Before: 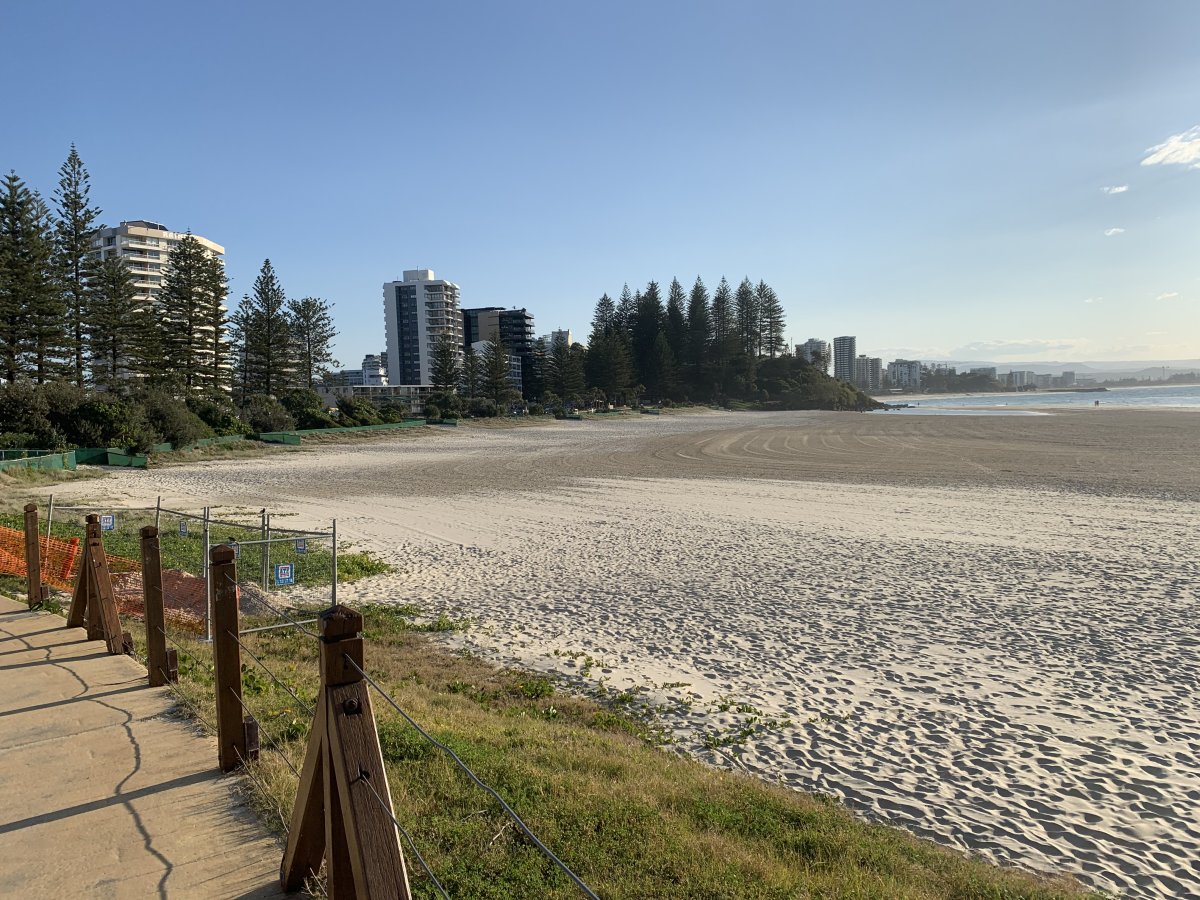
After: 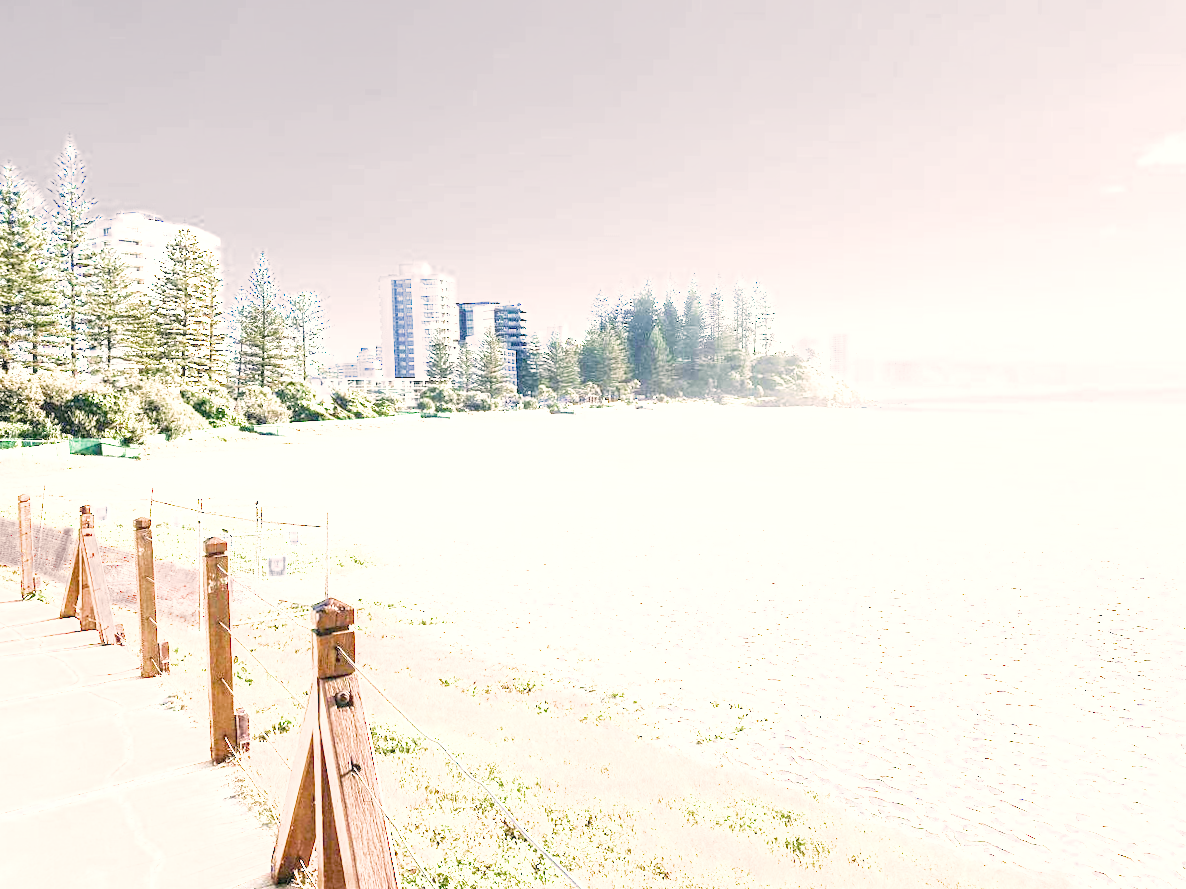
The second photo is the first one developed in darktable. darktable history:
crop and rotate: angle -0.5°
local contrast: on, module defaults
color correction: highlights a* 5.38, highlights b* 5.3, shadows a* -4.26, shadows b* -5.11
exposure: black level correction 0, exposure 4 EV, compensate exposure bias true, compensate highlight preservation false
filmic rgb: middle gray luminance 9.23%, black relative exposure -10.55 EV, white relative exposure 3.45 EV, threshold 6 EV, target black luminance 0%, hardness 5.98, latitude 59.69%, contrast 1.087, highlights saturation mix 5%, shadows ↔ highlights balance 29.23%, add noise in highlights 0, color science v3 (2019), use custom middle-gray values true, iterations of high-quality reconstruction 0, contrast in highlights soft, enable highlight reconstruction true
